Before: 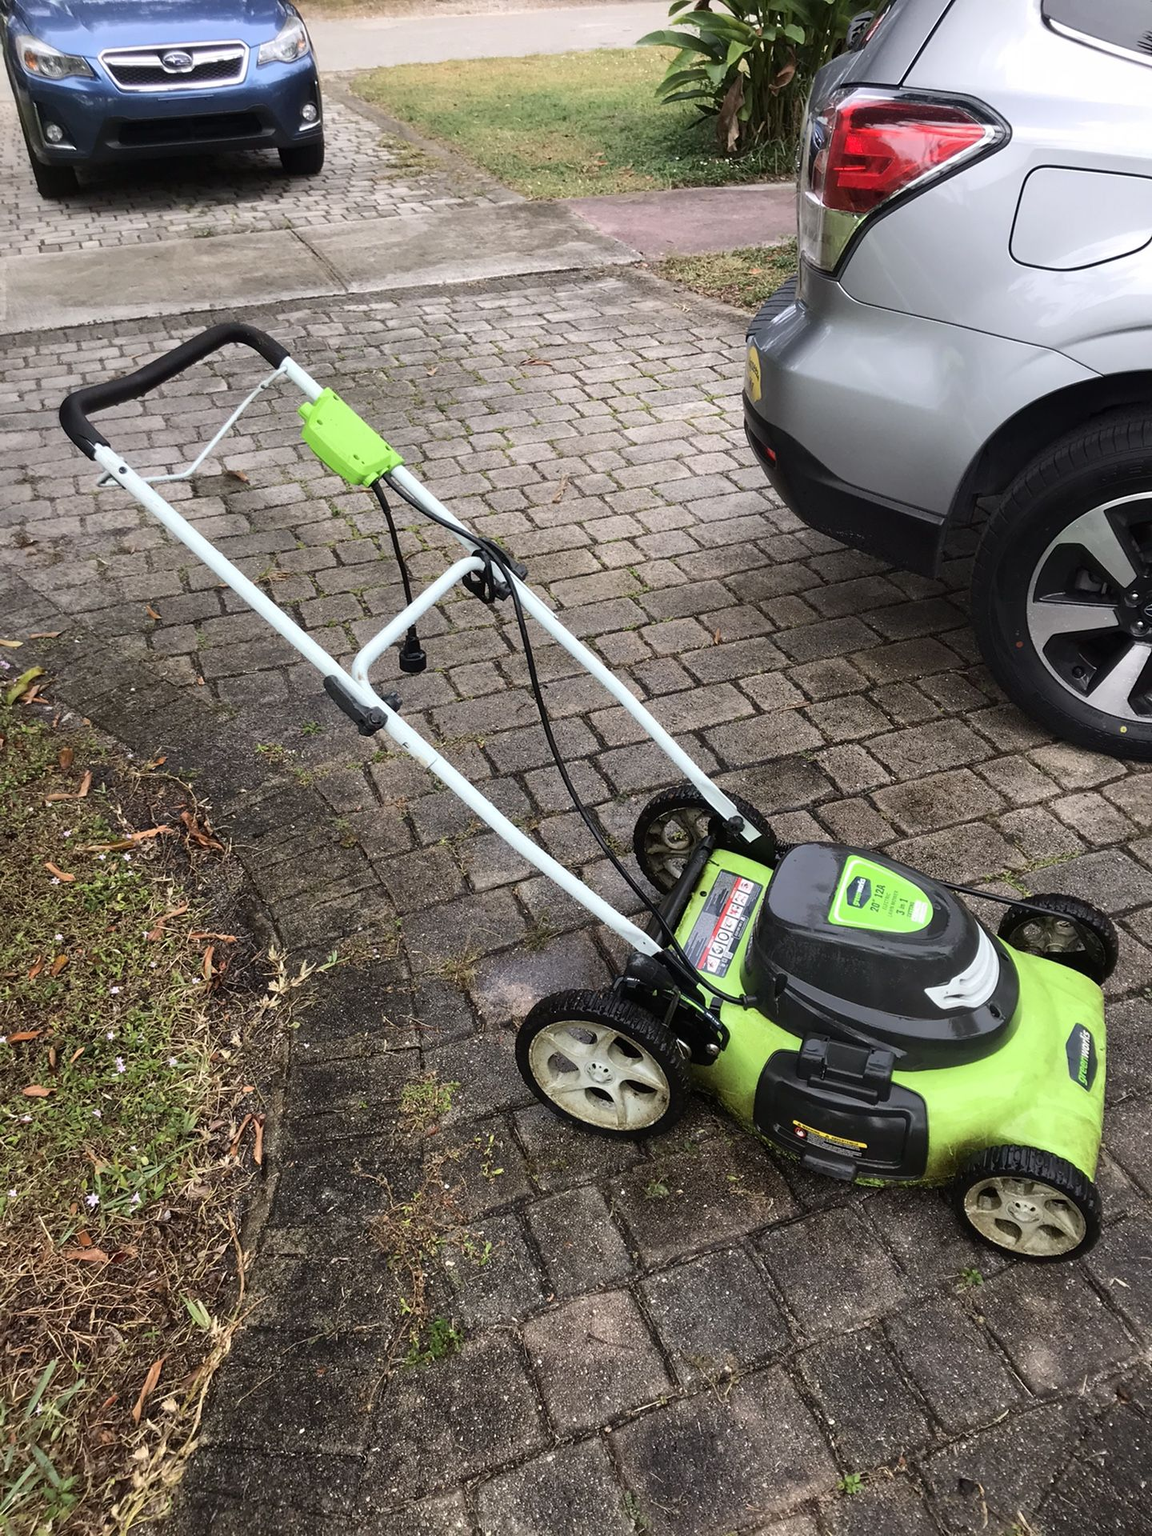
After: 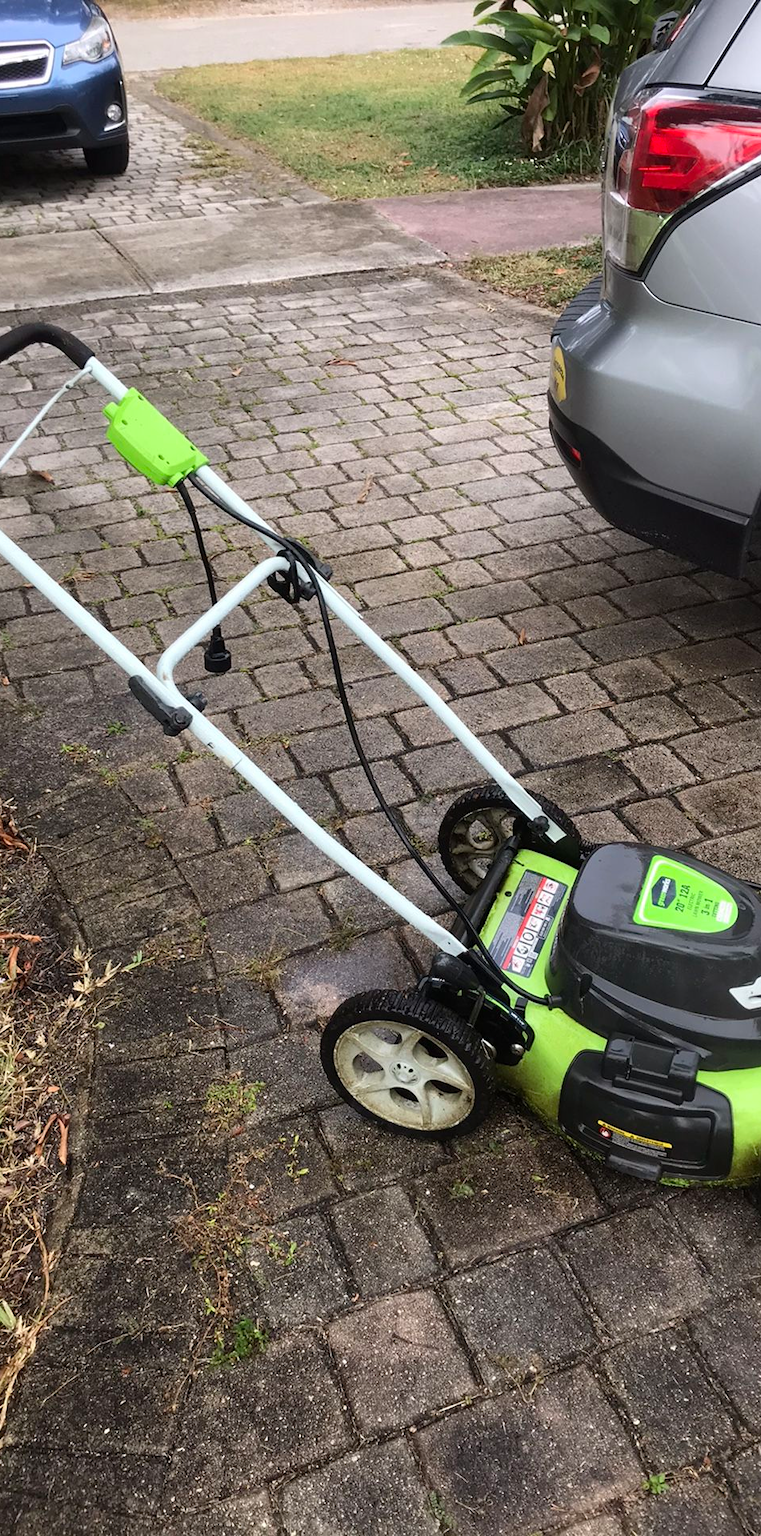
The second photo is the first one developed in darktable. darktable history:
crop: left 16.971%, right 16.87%
